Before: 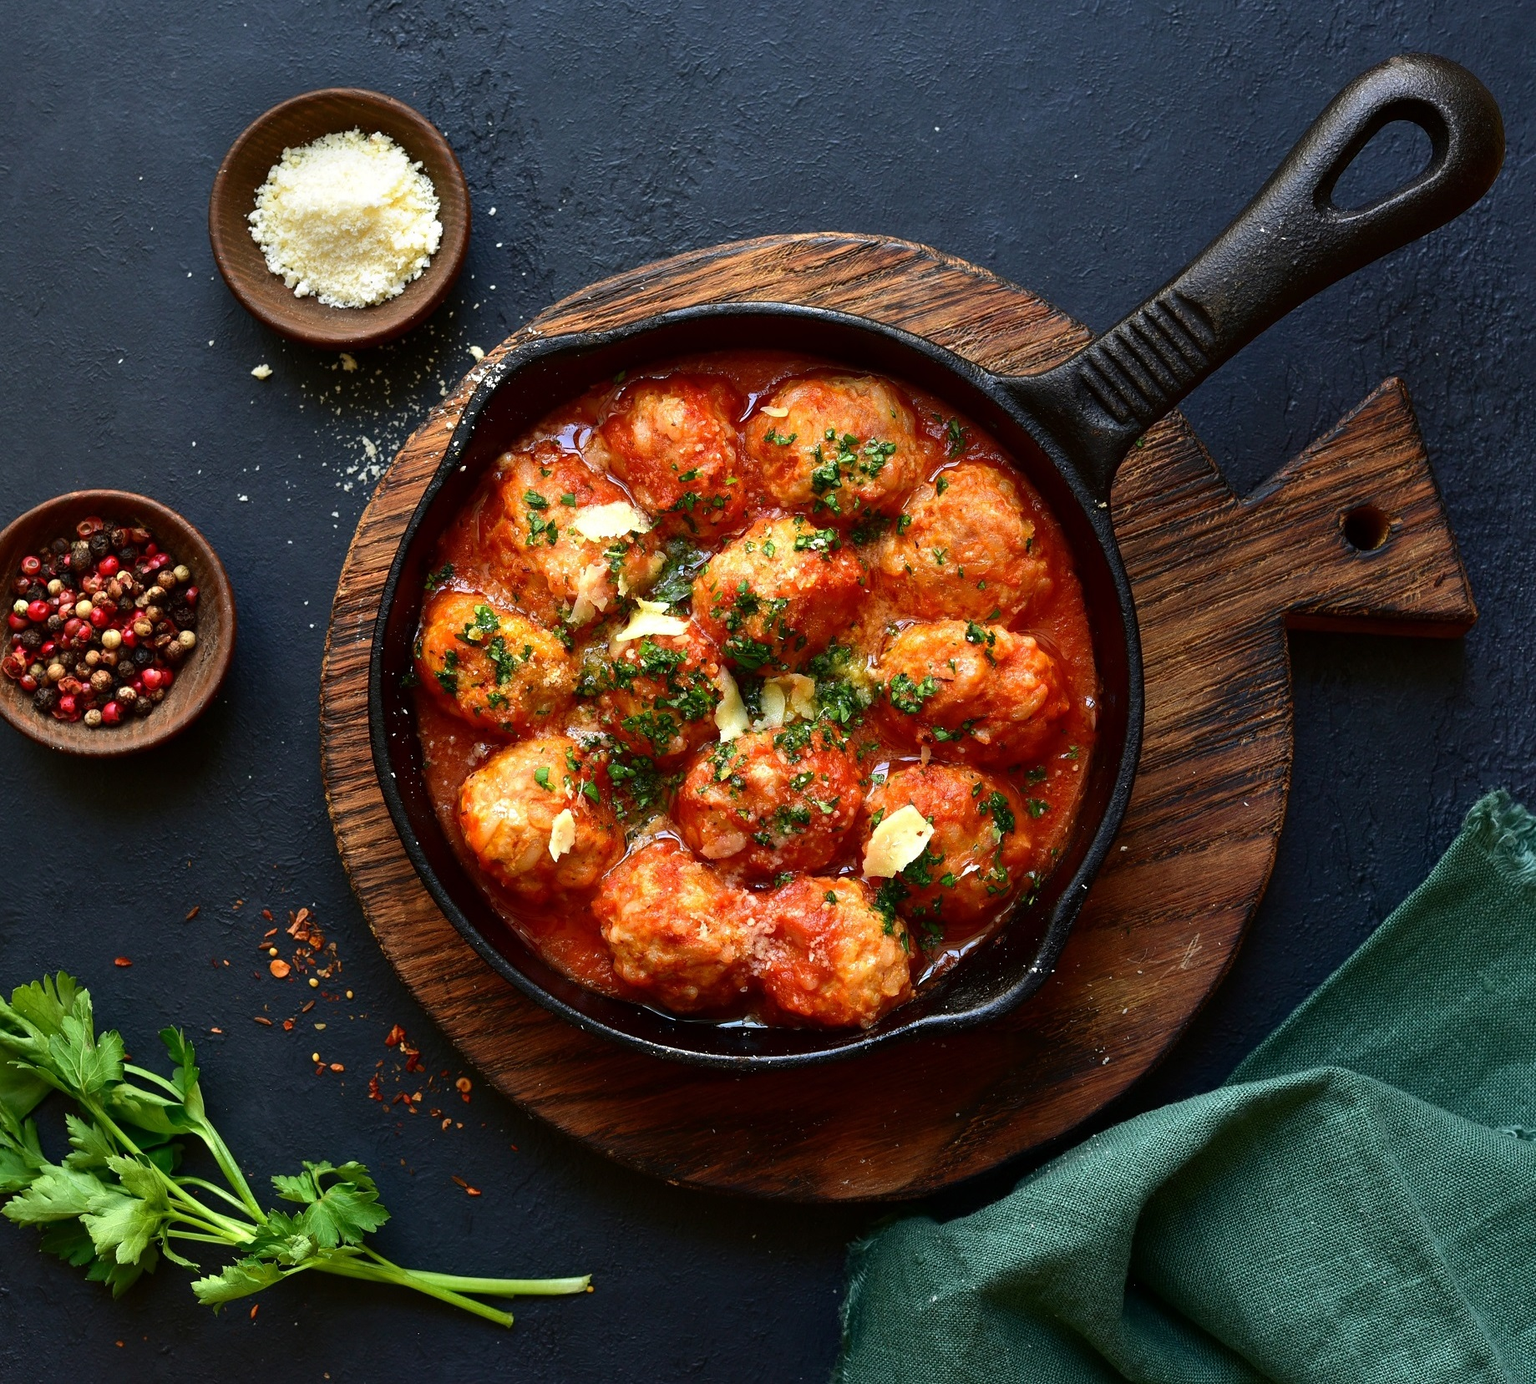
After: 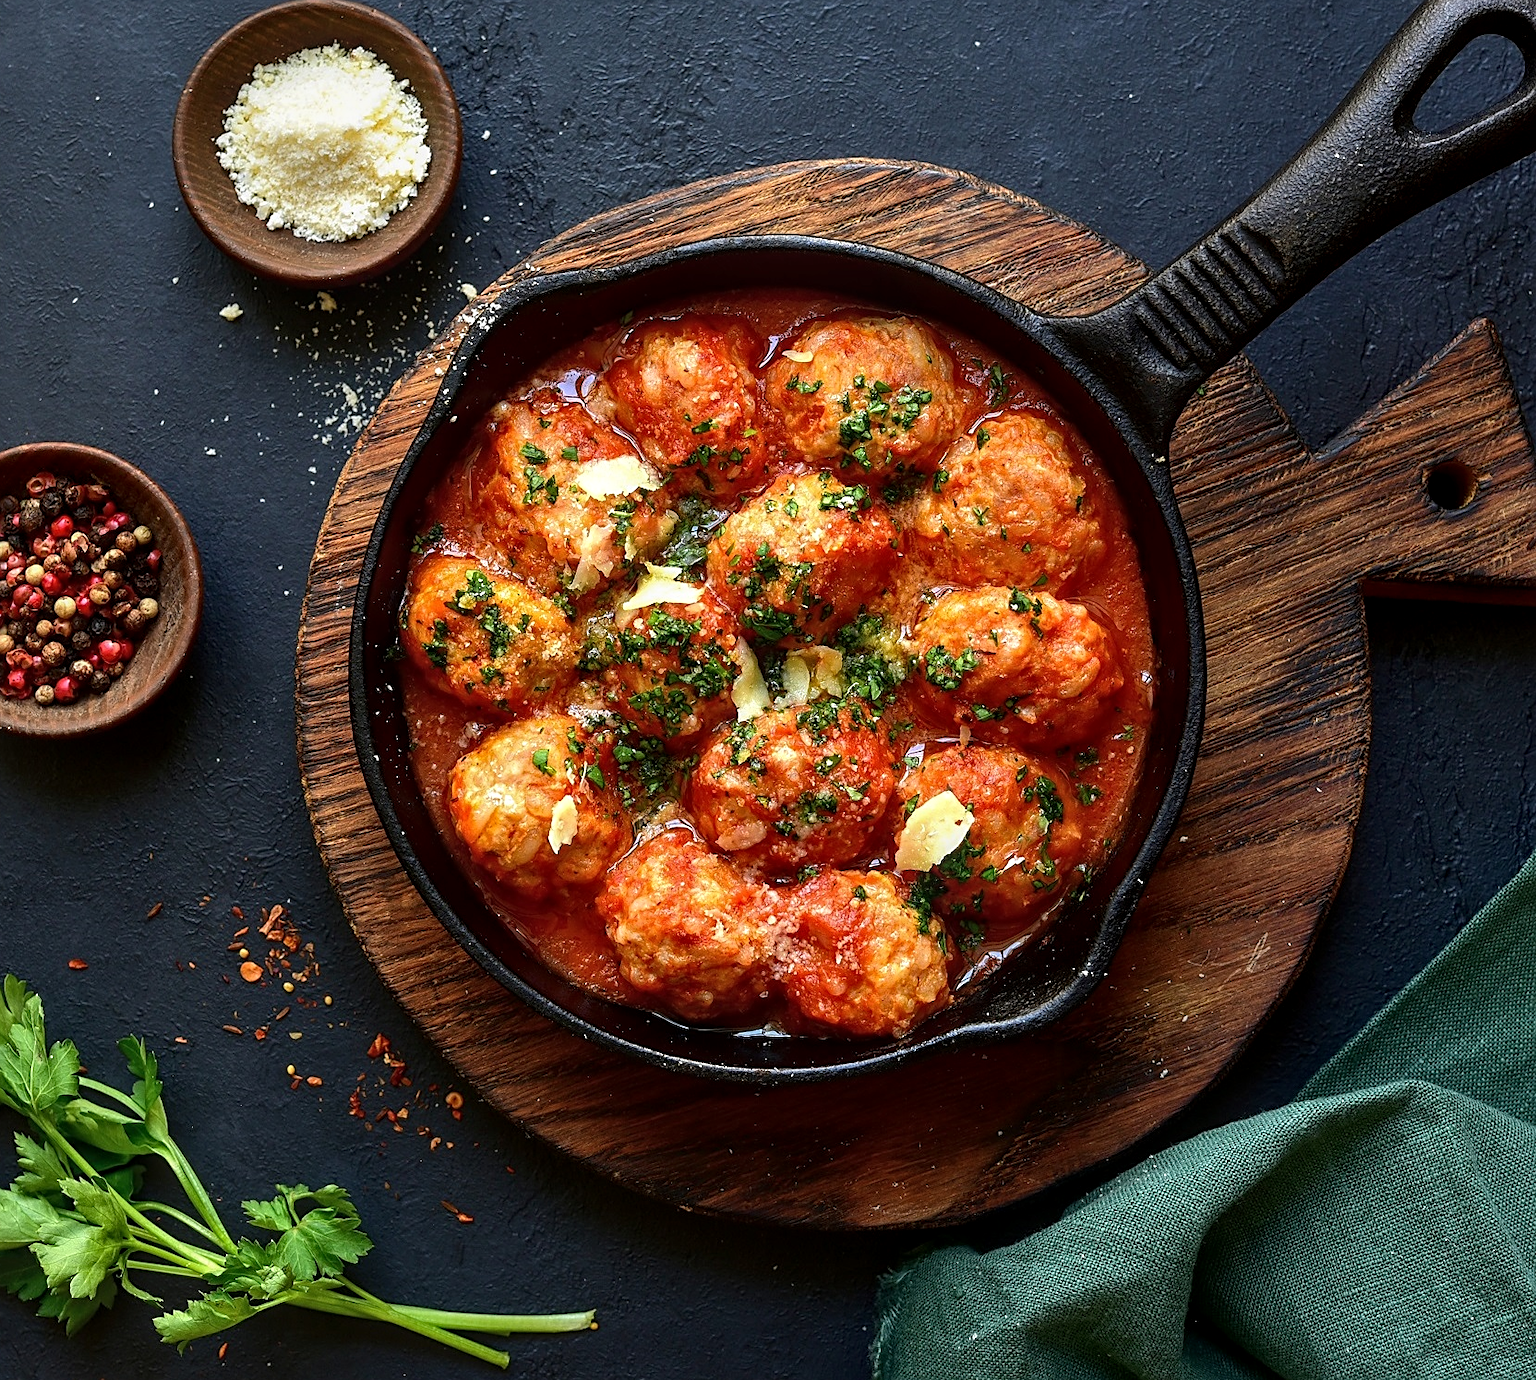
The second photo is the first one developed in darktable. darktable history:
local contrast: on, module defaults
sharpen: on, module defaults
crop: left 3.452%, top 6.495%, right 6.021%, bottom 3.228%
